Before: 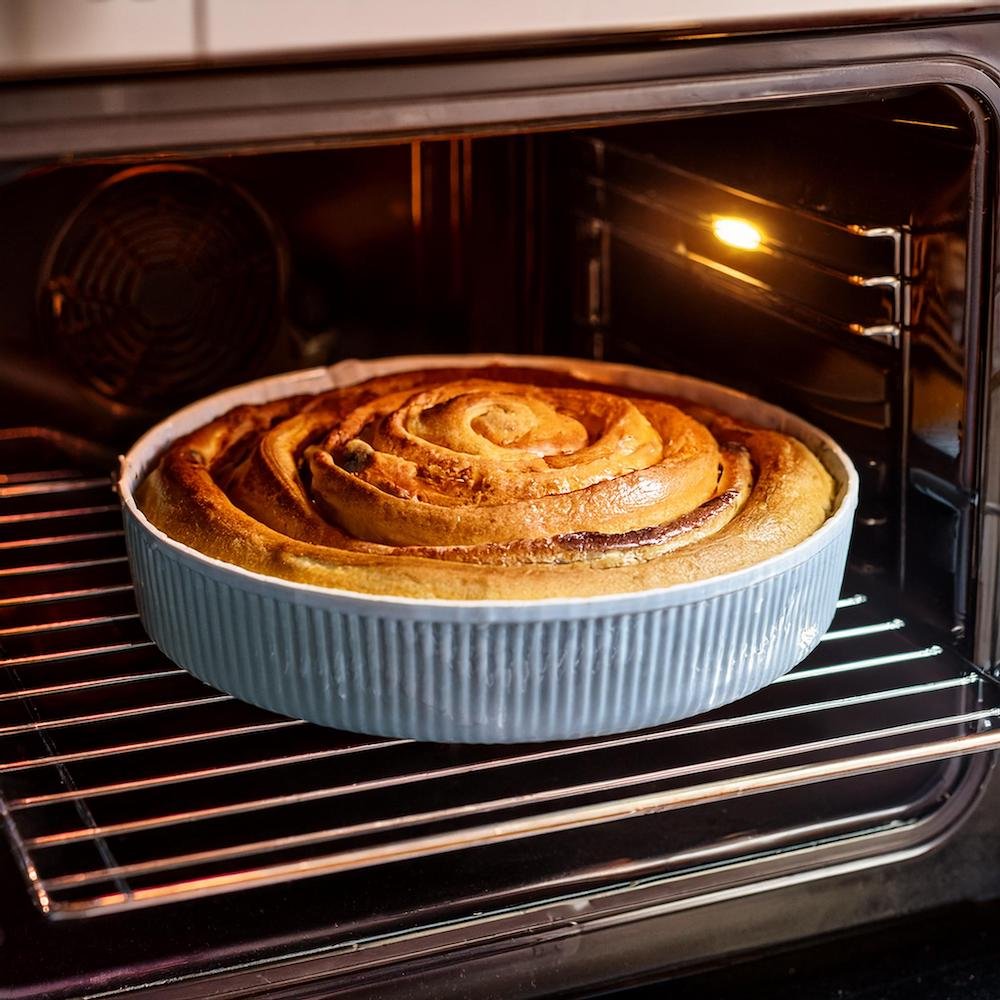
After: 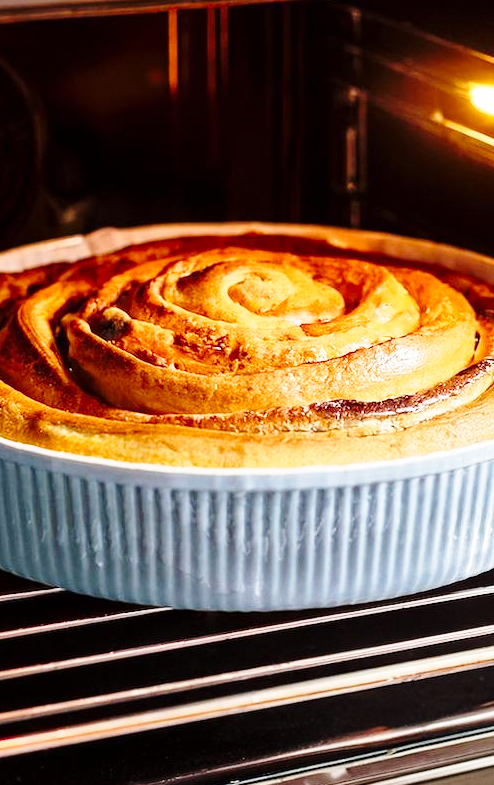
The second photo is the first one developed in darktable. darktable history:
base curve: curves: ch0 [(0, 0) (0.028, 0.03) (0.121, 0.232) (0.46, 0.748) (0.859, 0.968) (1, 1)], preserve colors none
crop and rotate: angle 0.02°, left 24.353%, top 13.219%, right 26.156%, bottom 8.224%
